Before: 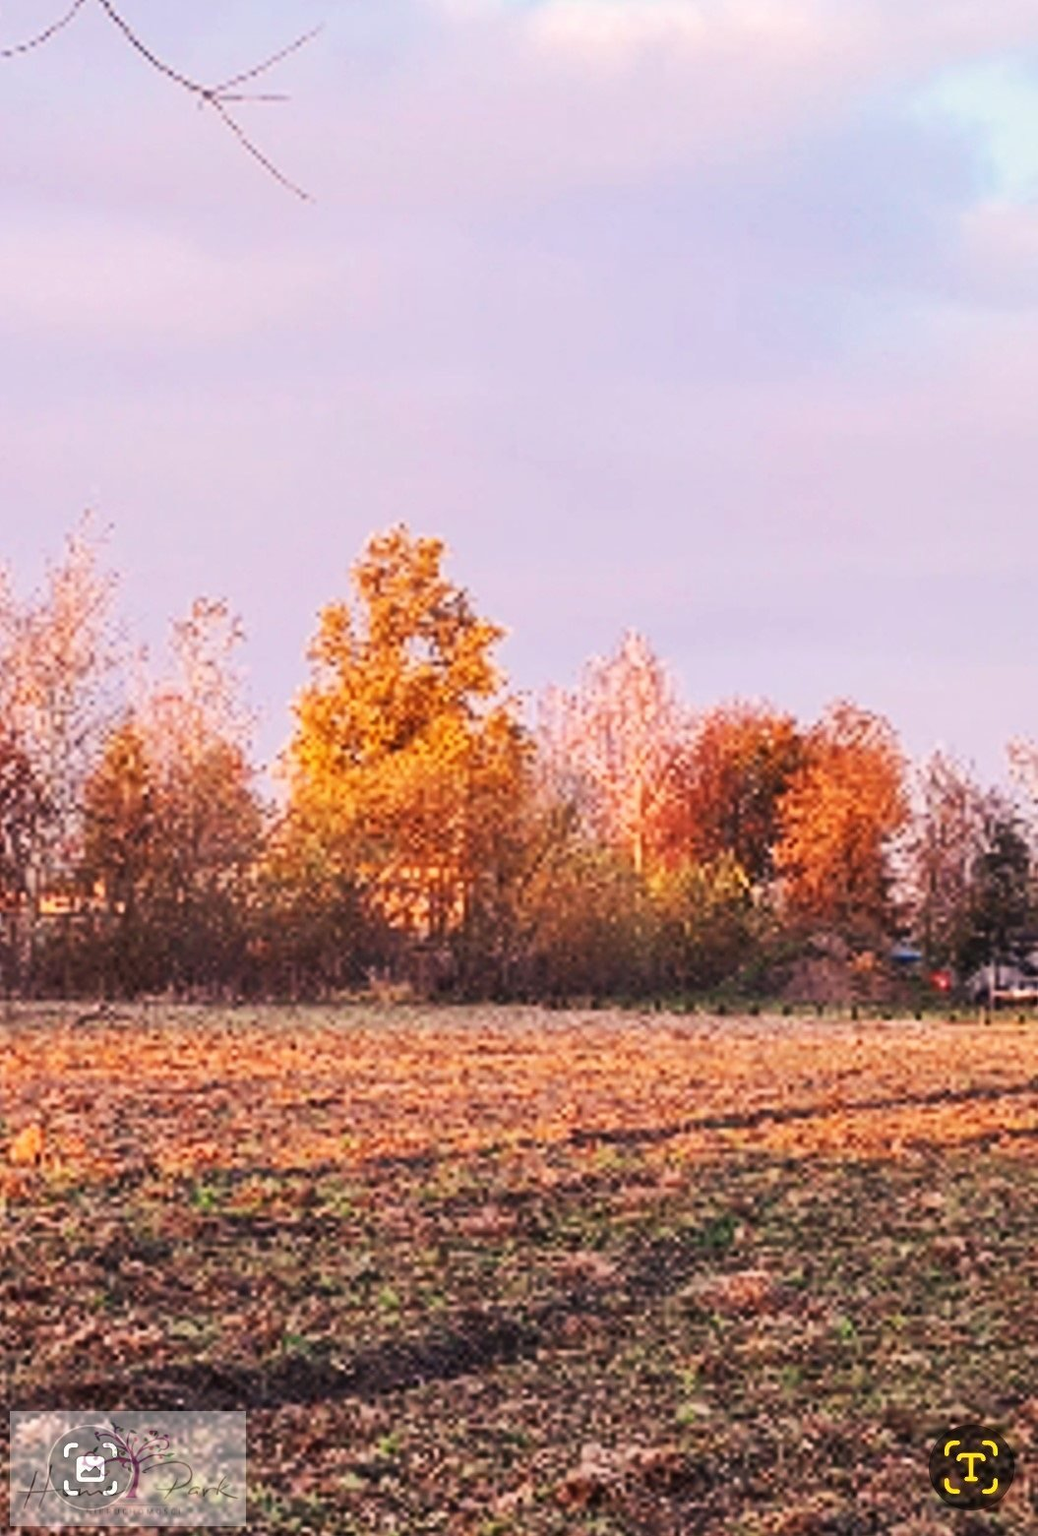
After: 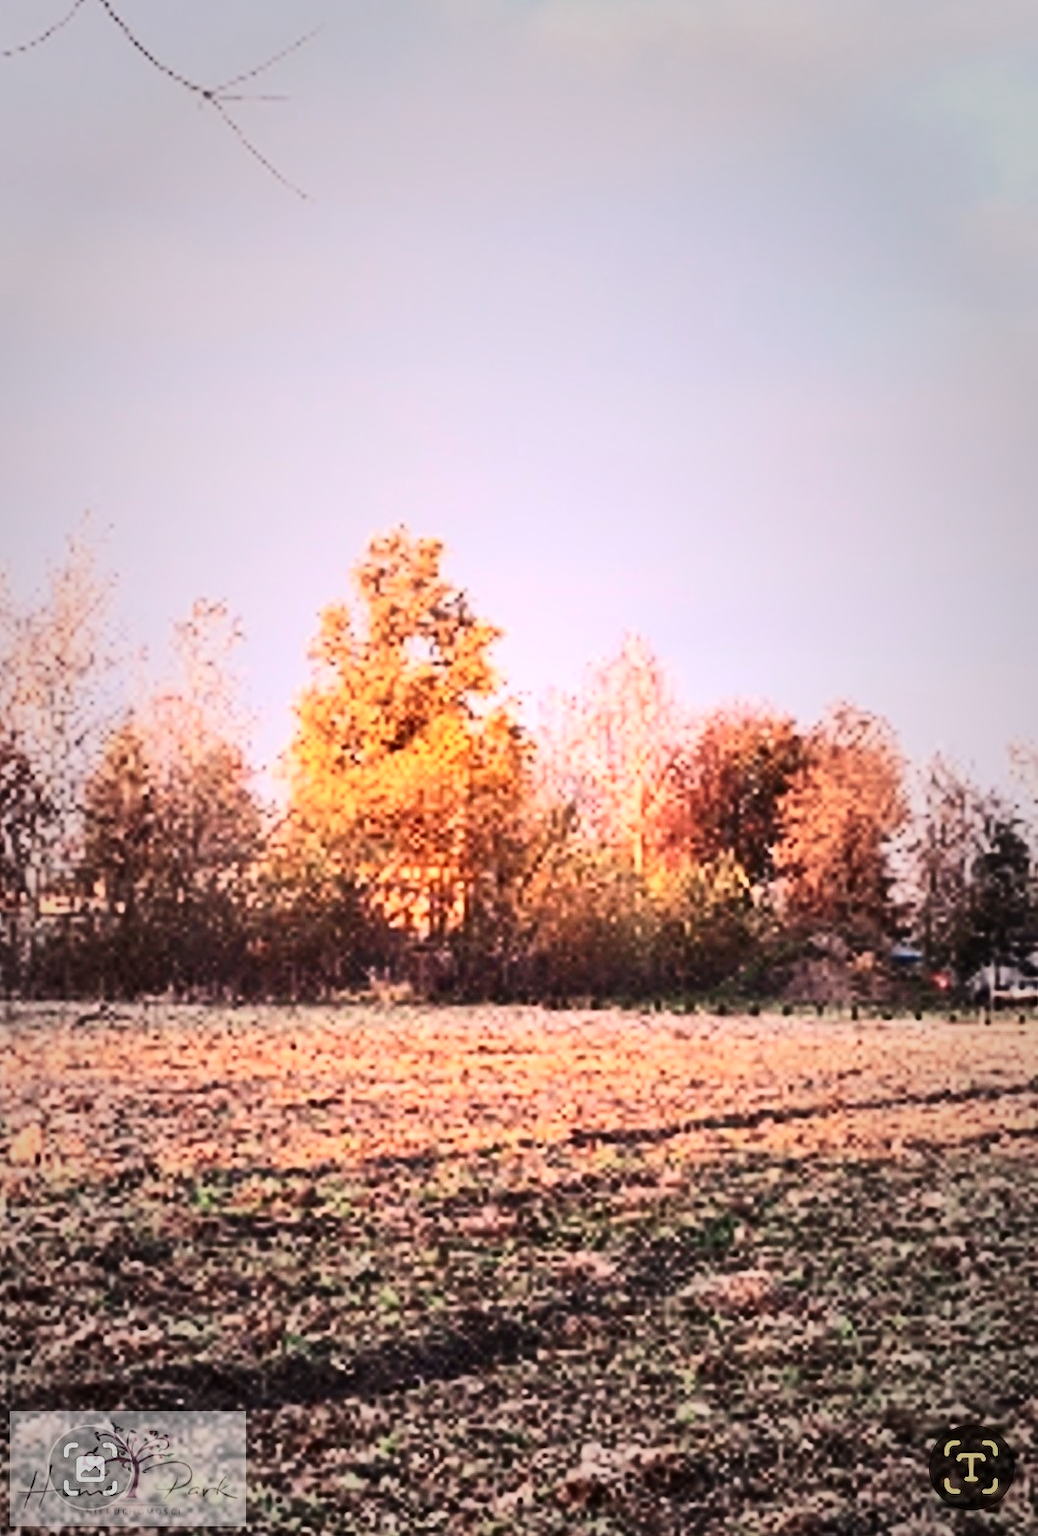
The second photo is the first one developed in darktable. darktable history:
exposure: black level correction 0, exposure 0.499 EV, compensate exposure bias true, compensate highlight preservation false
contrast brightness saturation: contrast 0.288
vignetting: fall-off start 16.56%, fall-off radius 99.24%, center (-0.037, 0.152), width/height ratio 0.721
color correction: highlights a* 0.053, highlights b* -0.725
